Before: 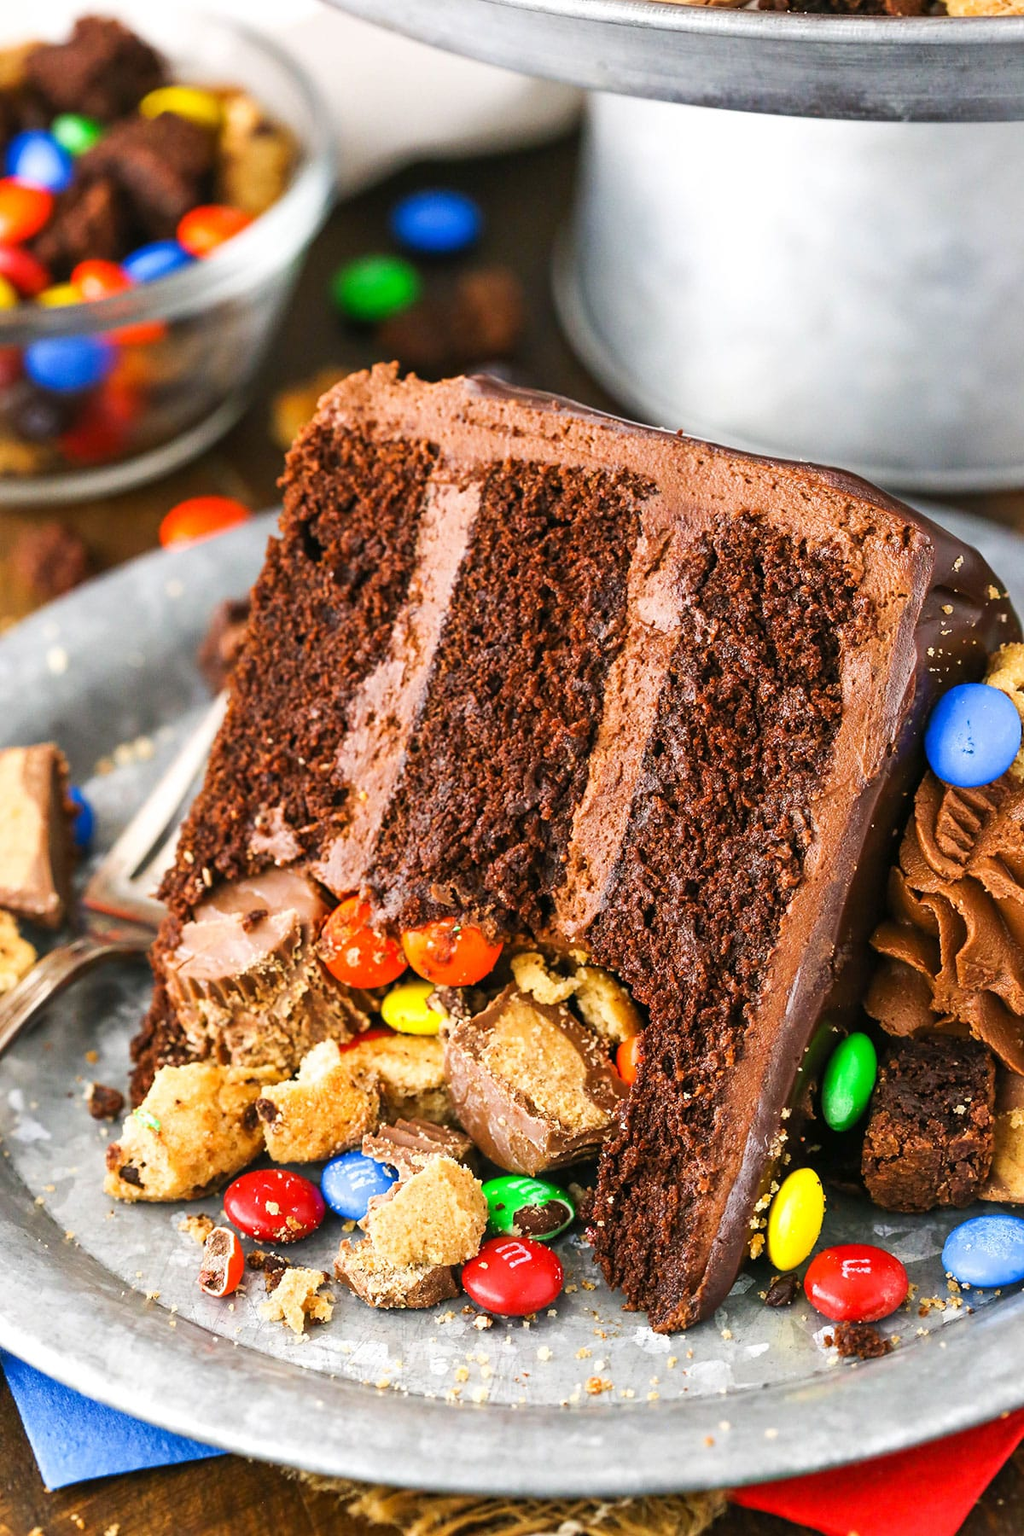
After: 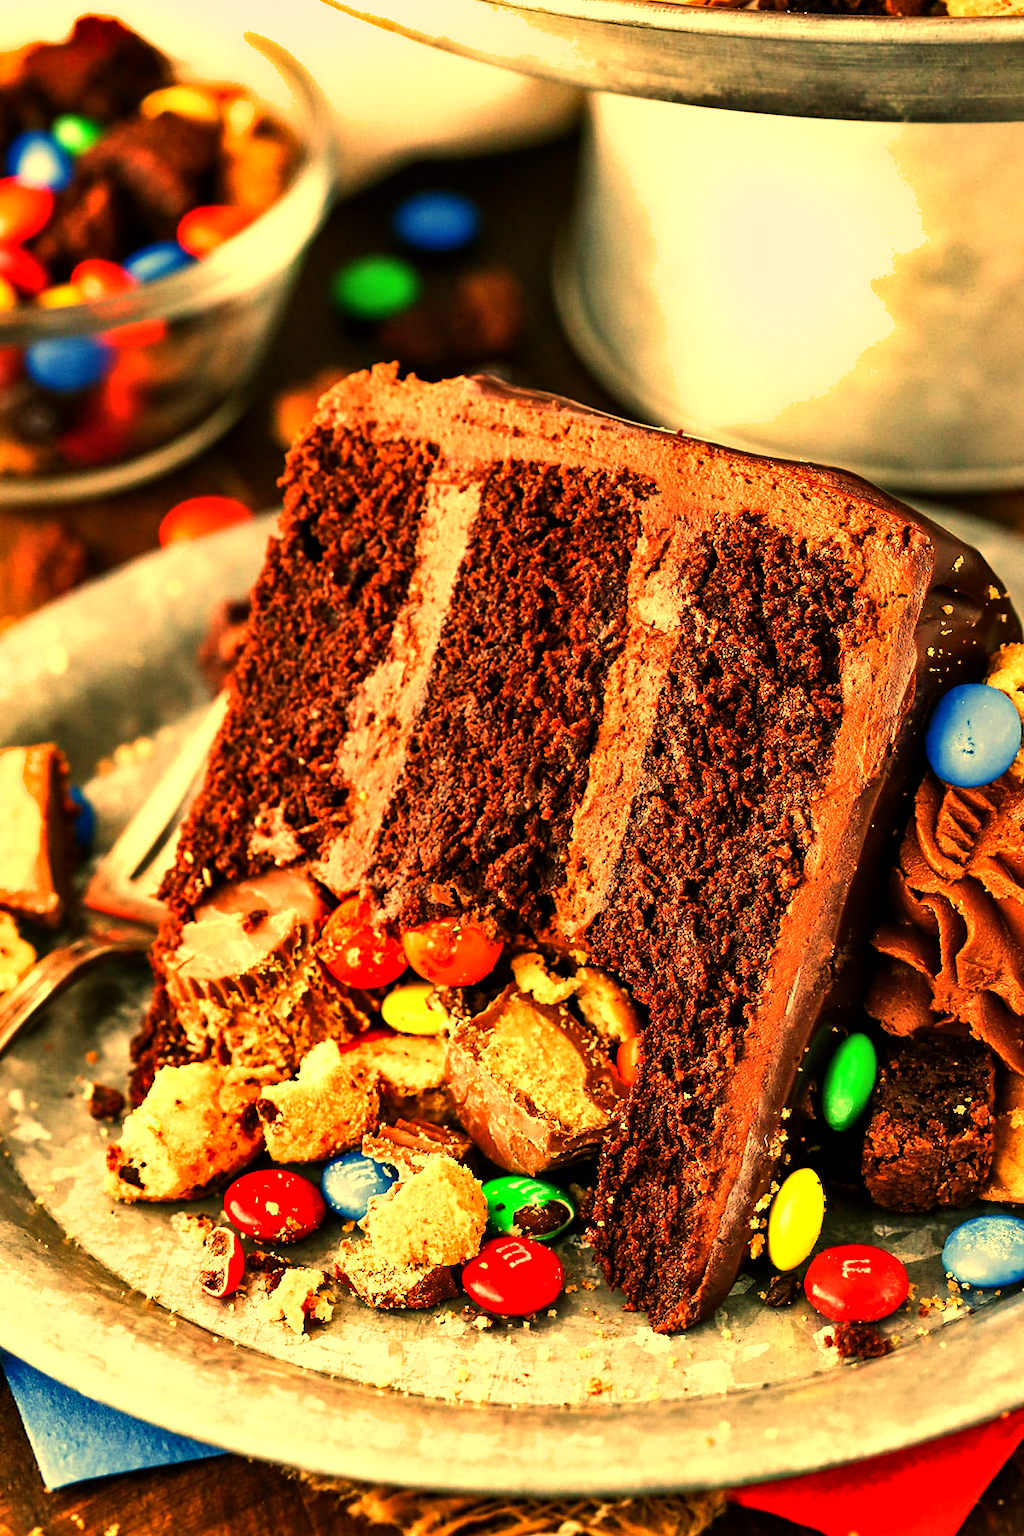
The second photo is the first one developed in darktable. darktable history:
shadows and highlights: soften with gaussian
white balance: red 1.138, green 0.996, blue 0.812
color balance: mode lift, gamma, gain (sRGB), lift [1.014, 0.966, 0.918, 0.87], gamma [0.86, 0.734, 0.918, 0.976], gain [1.063, 1.13, 1.063, 0.86]
